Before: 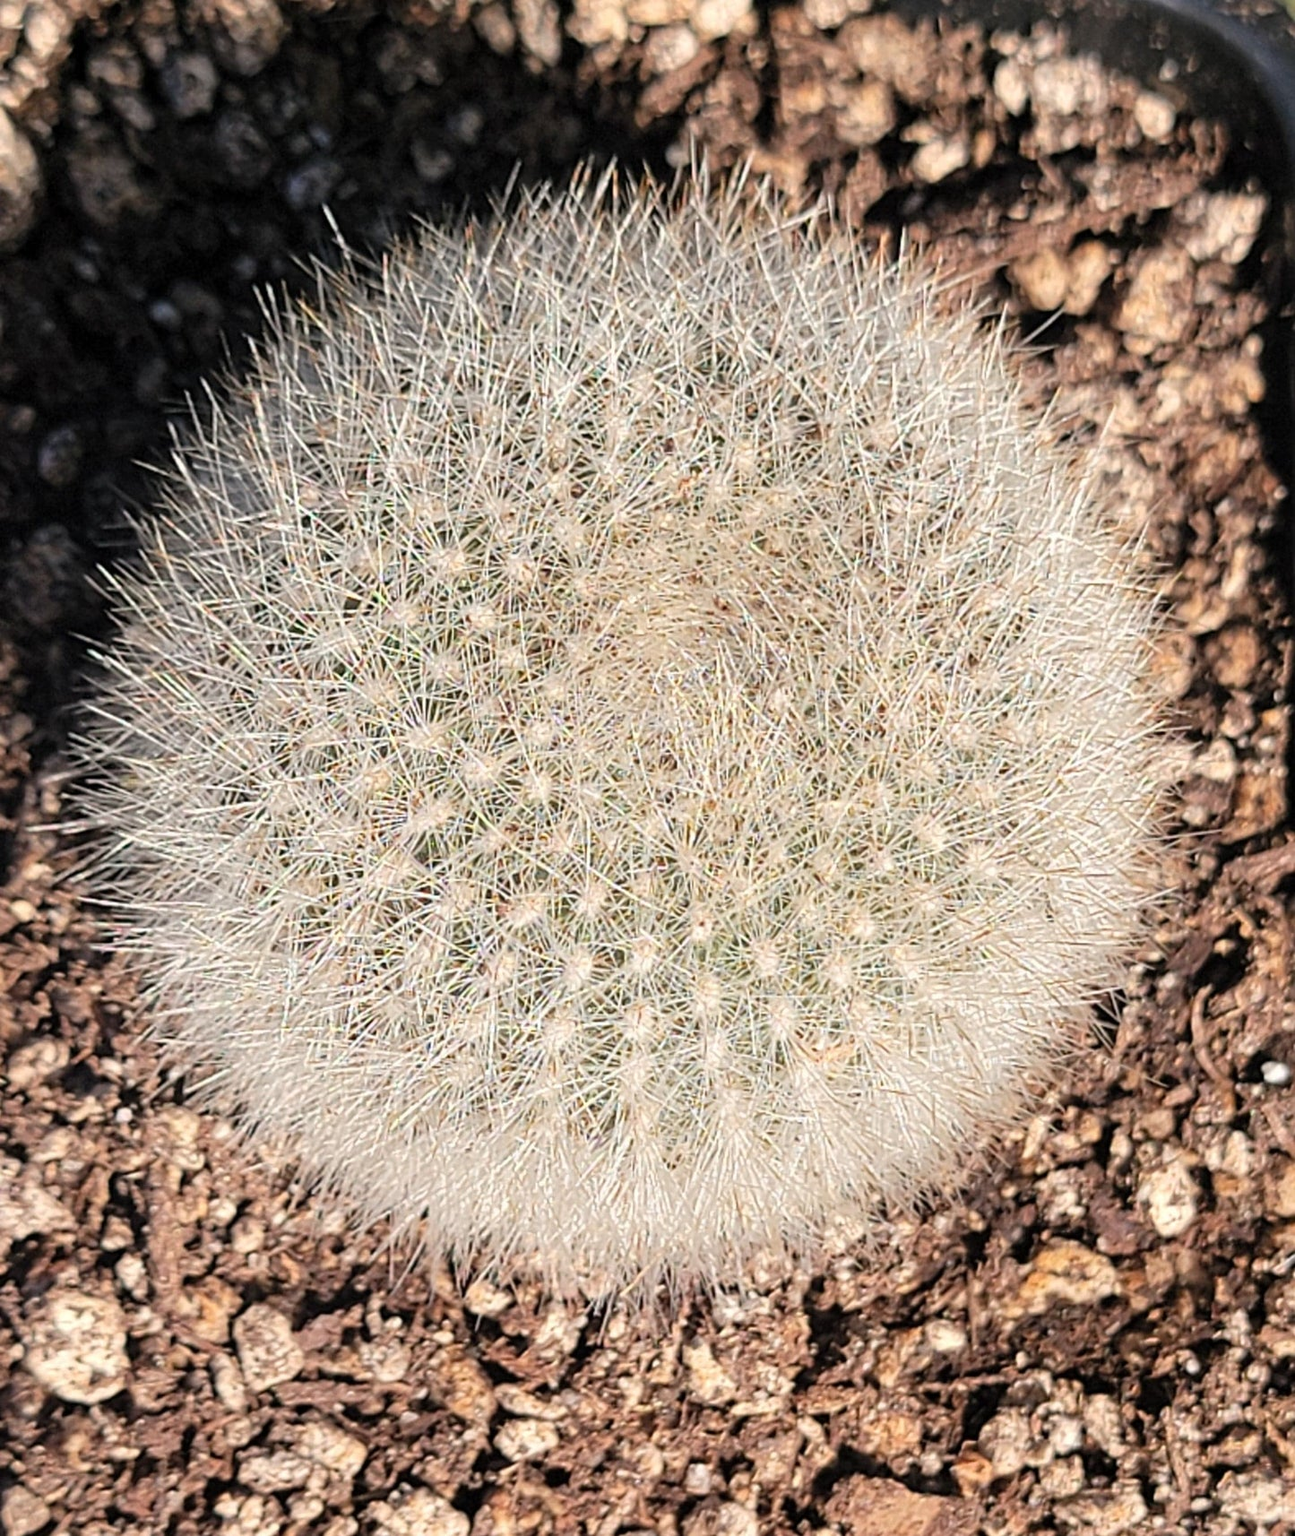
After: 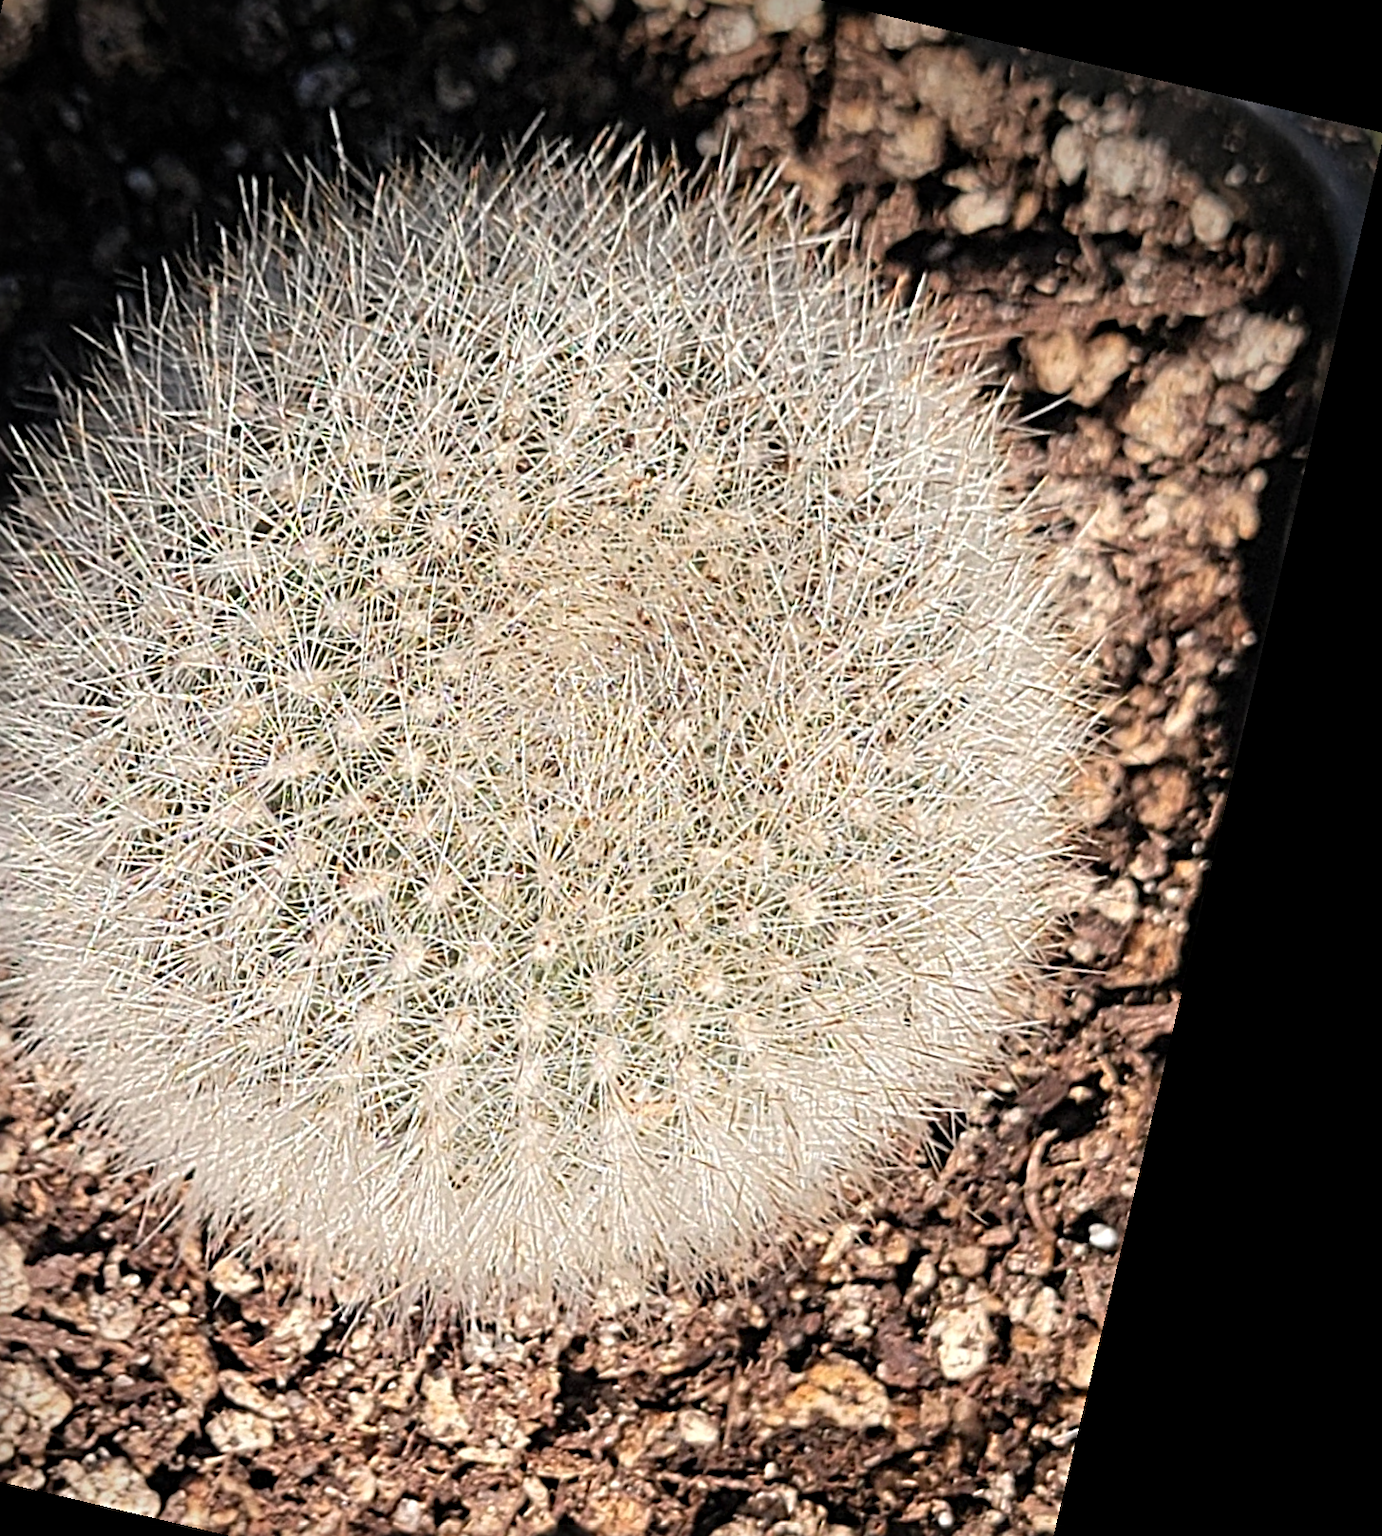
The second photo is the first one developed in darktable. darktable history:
sharpen: radius 4.883
rotate and perspective: rotation 13.27°, automatic cropping off
vignetting: brightness -0.629, saturation -0.007, center (-0.028, 0.239)
crop: left 19.159%, top 9.58%, bottom 9.58%
